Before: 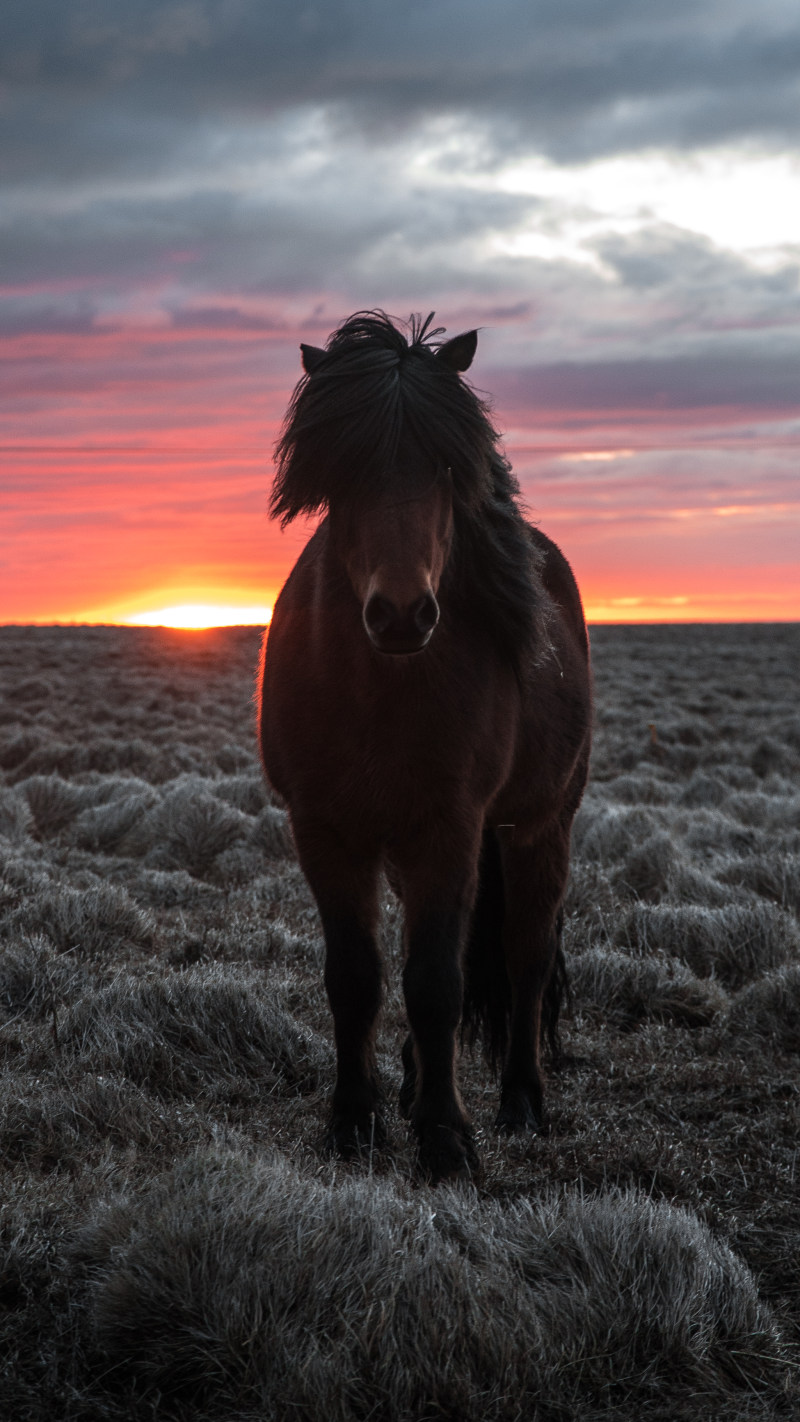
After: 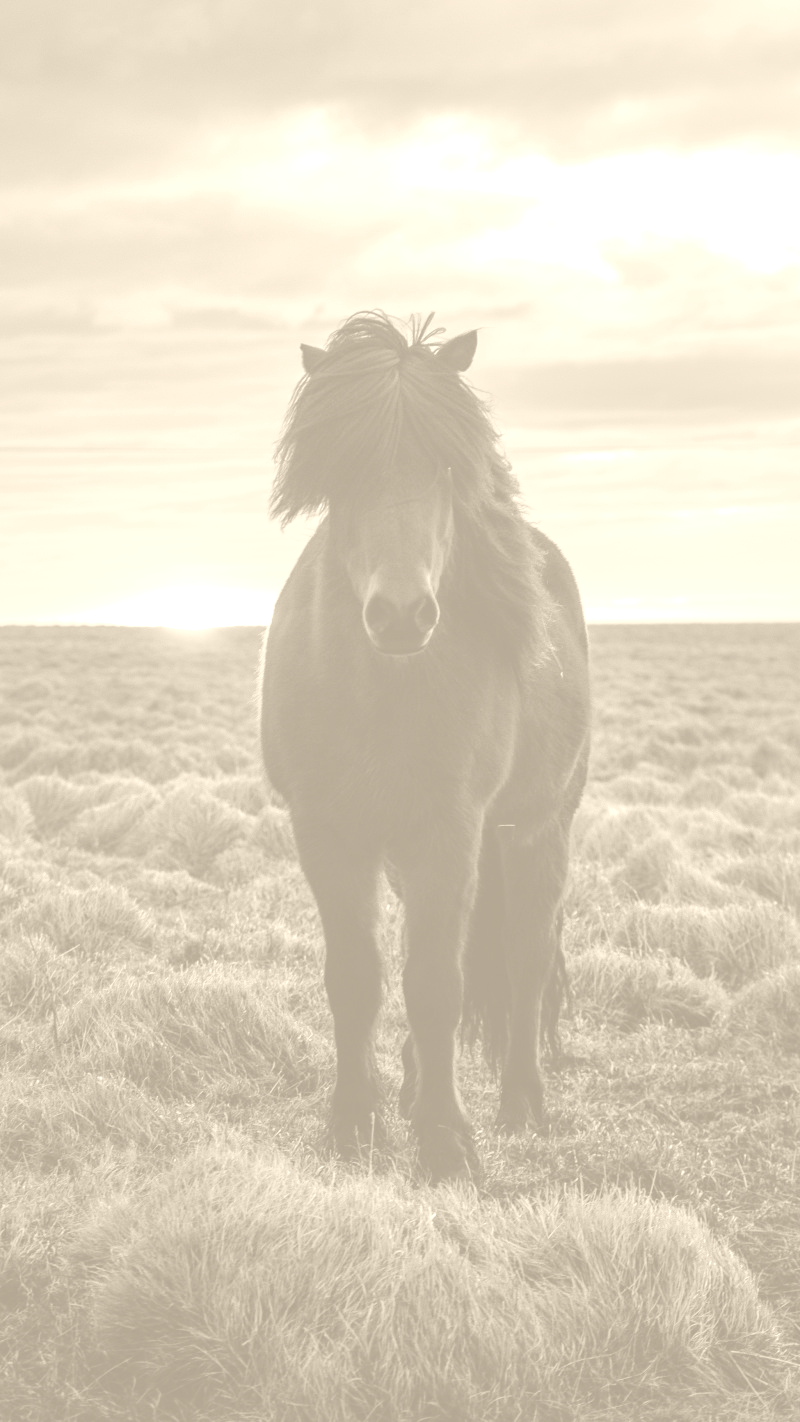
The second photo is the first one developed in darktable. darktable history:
shadows and highlights: shadows 40, highlights -60
velvia: on, module defaults
colorize: hue 36°, saturation 71%, lightness 80.79%
